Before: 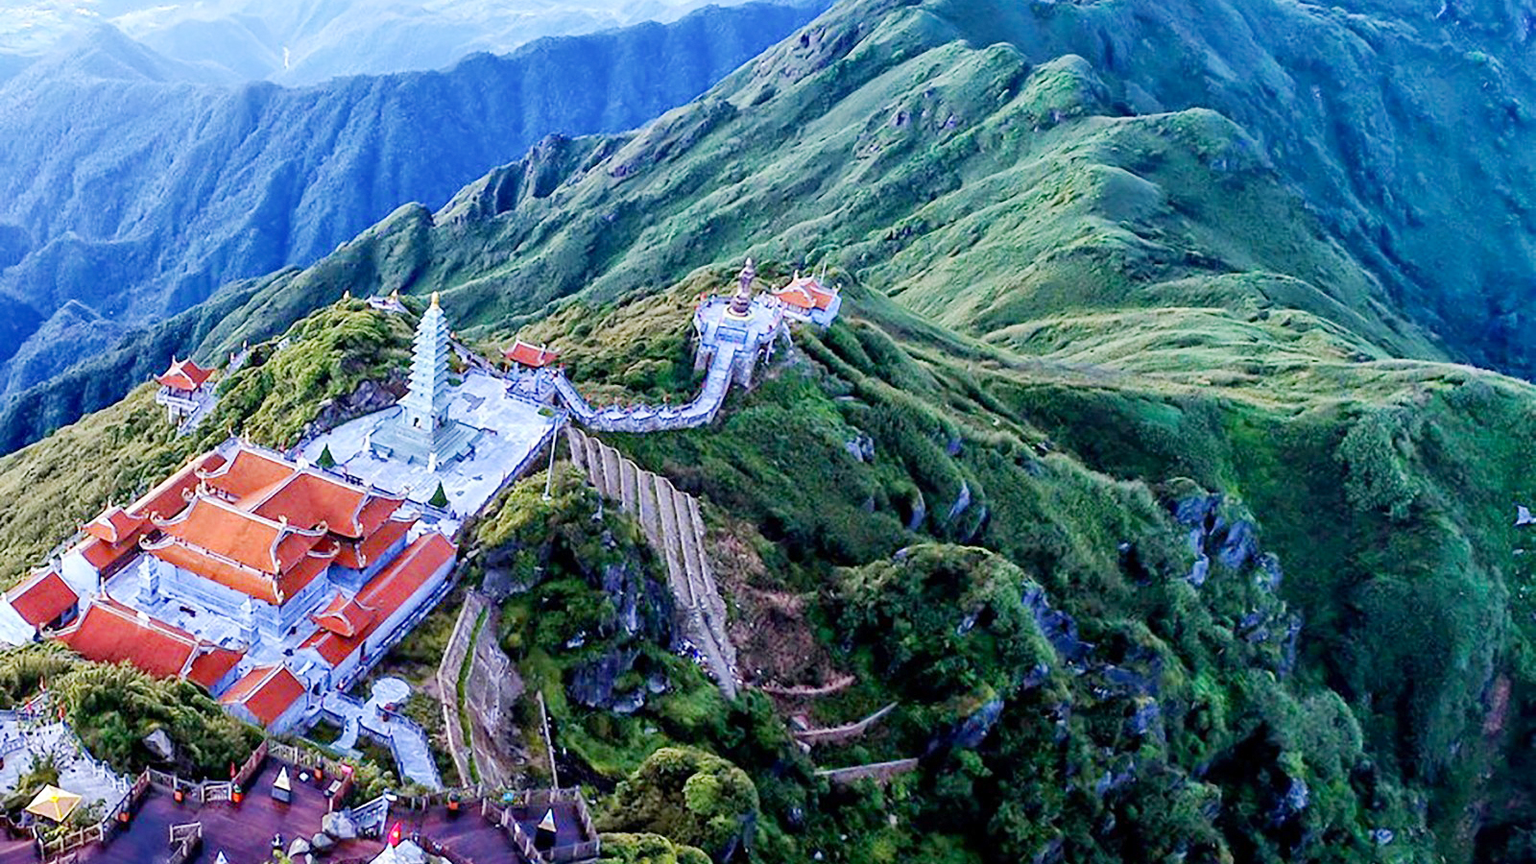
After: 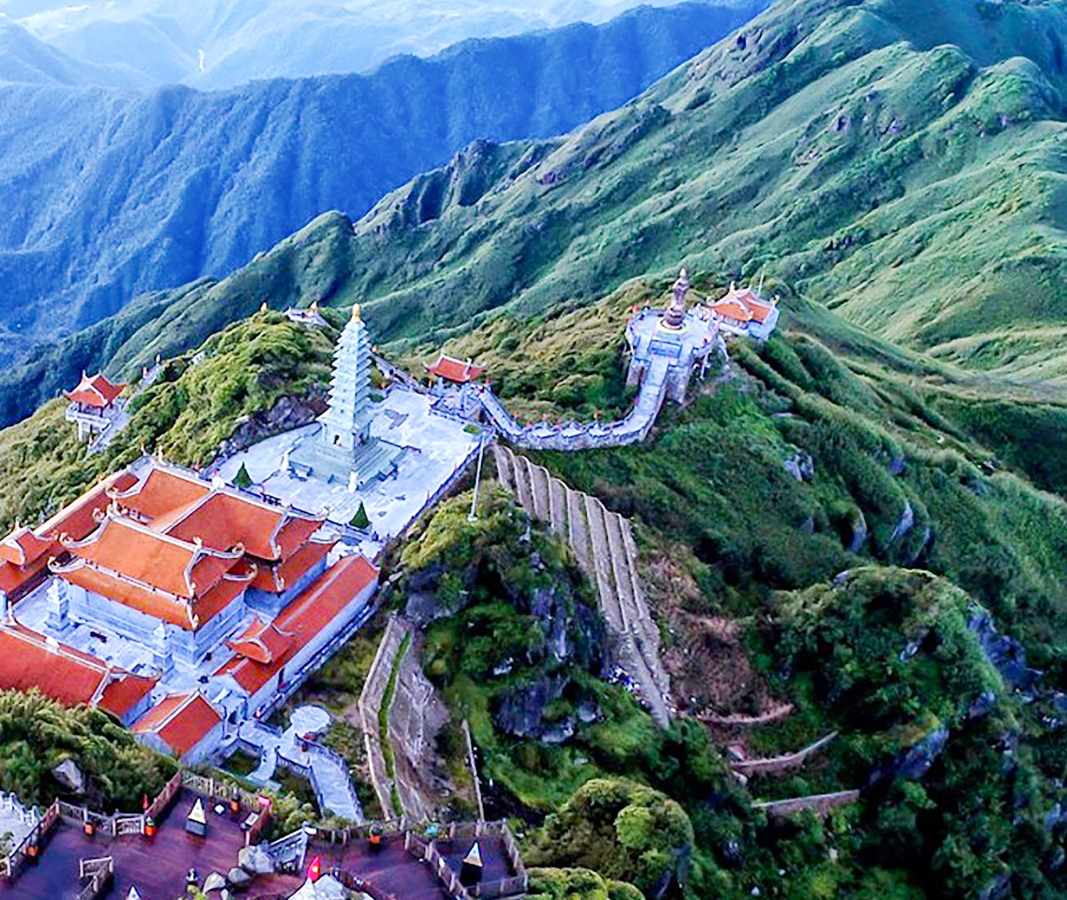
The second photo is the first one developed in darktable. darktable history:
crop and rotate: left 6.153%, right 27.131%
